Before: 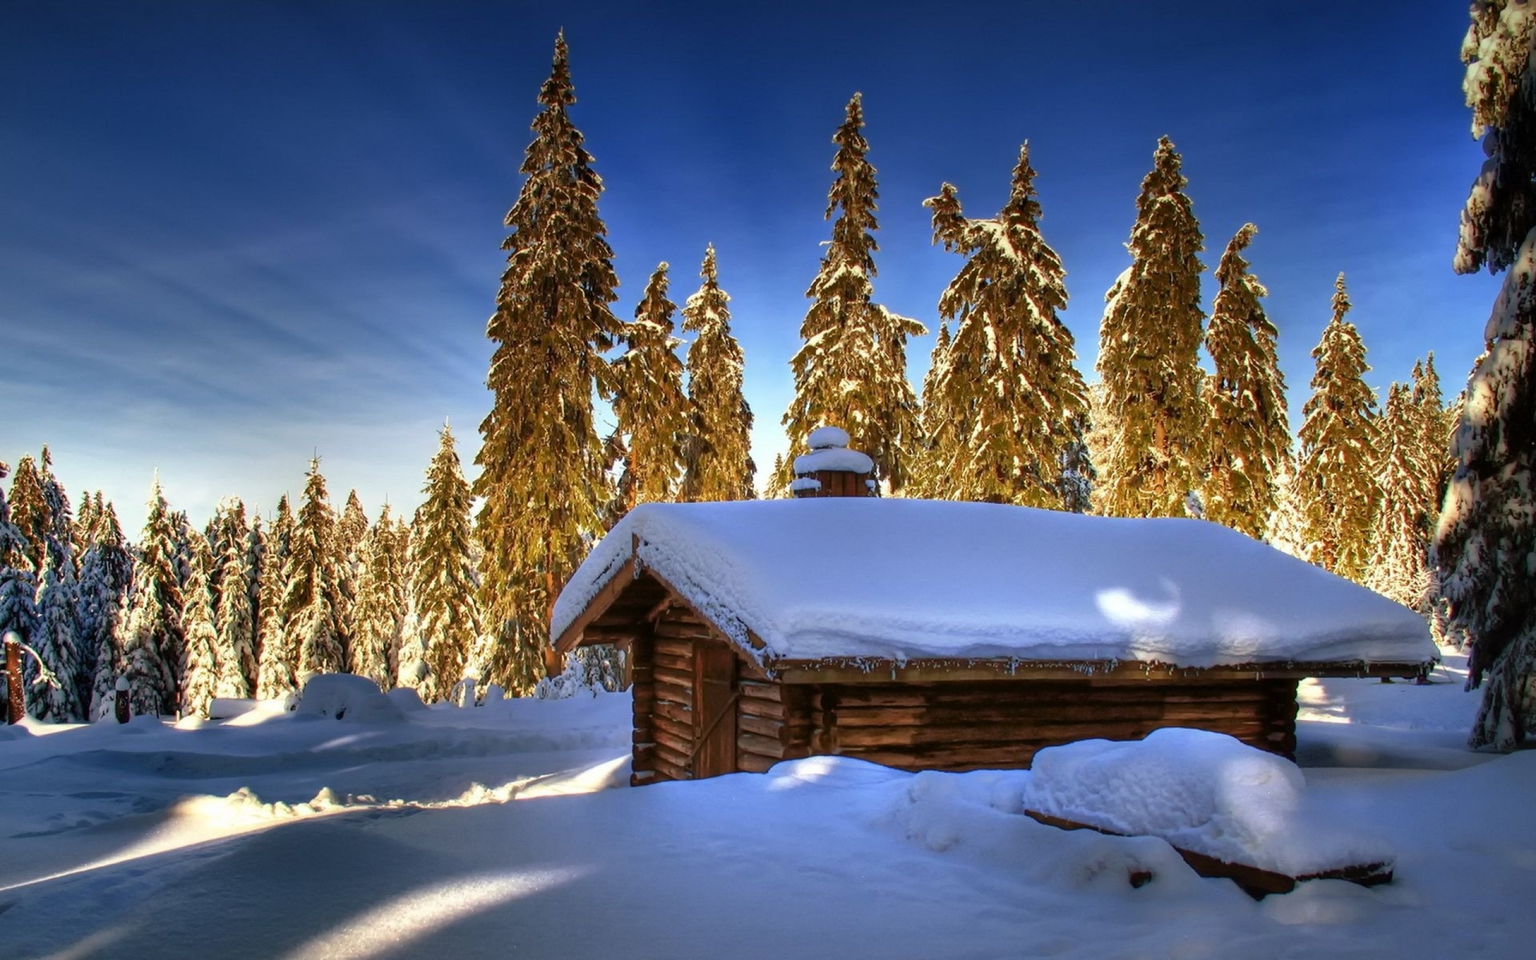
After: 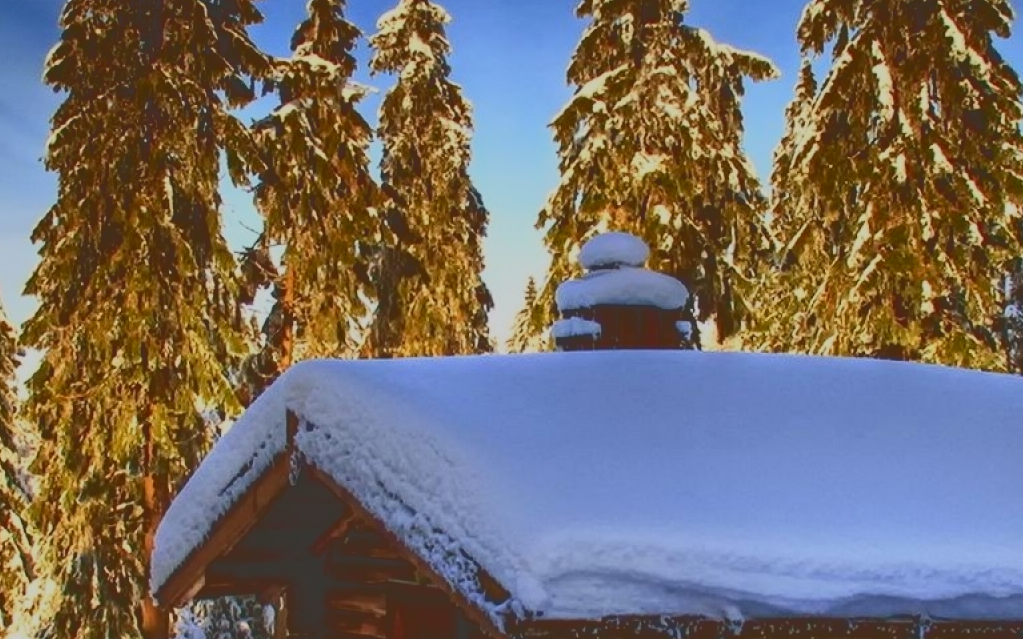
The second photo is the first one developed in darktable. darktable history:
tone curve: curves: ch0 [(0, 0.23) (0.125, 0.207) (0.245, 0.227) (0.736, 0.695) (1, 0.824)], color space Lab, independent channels, preserve colors none
crop: left 30%, top 30%, right 30%, bottom 30%
